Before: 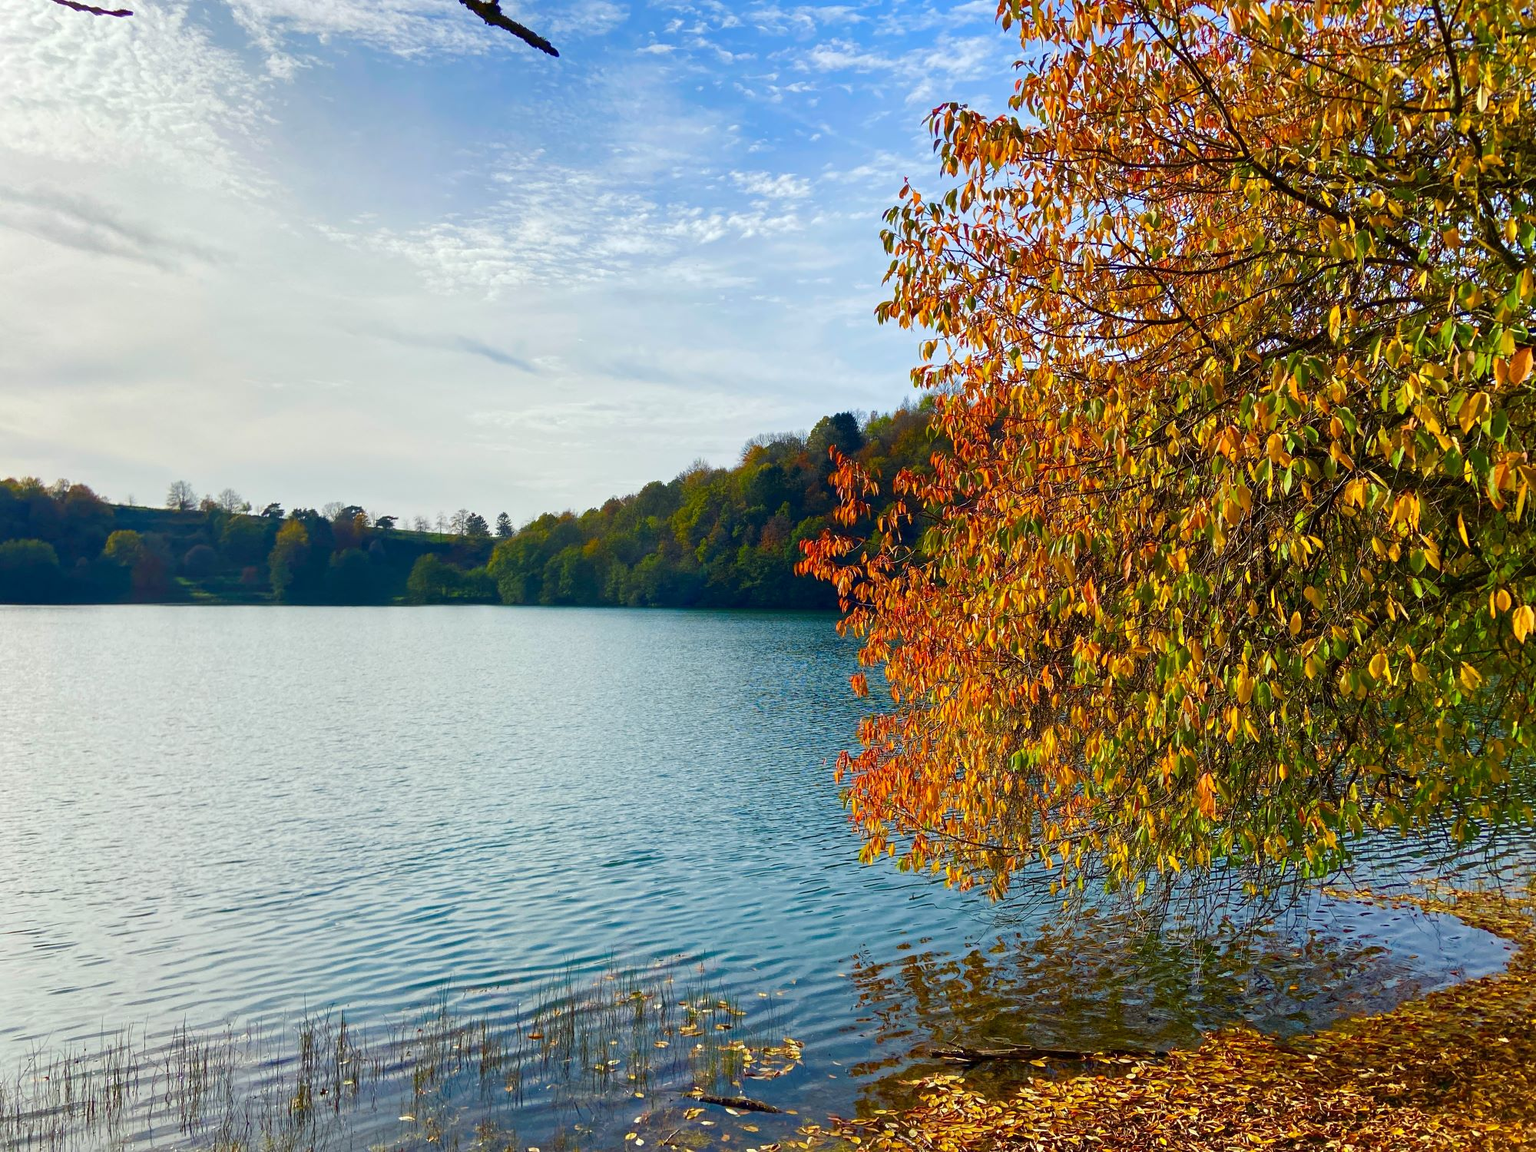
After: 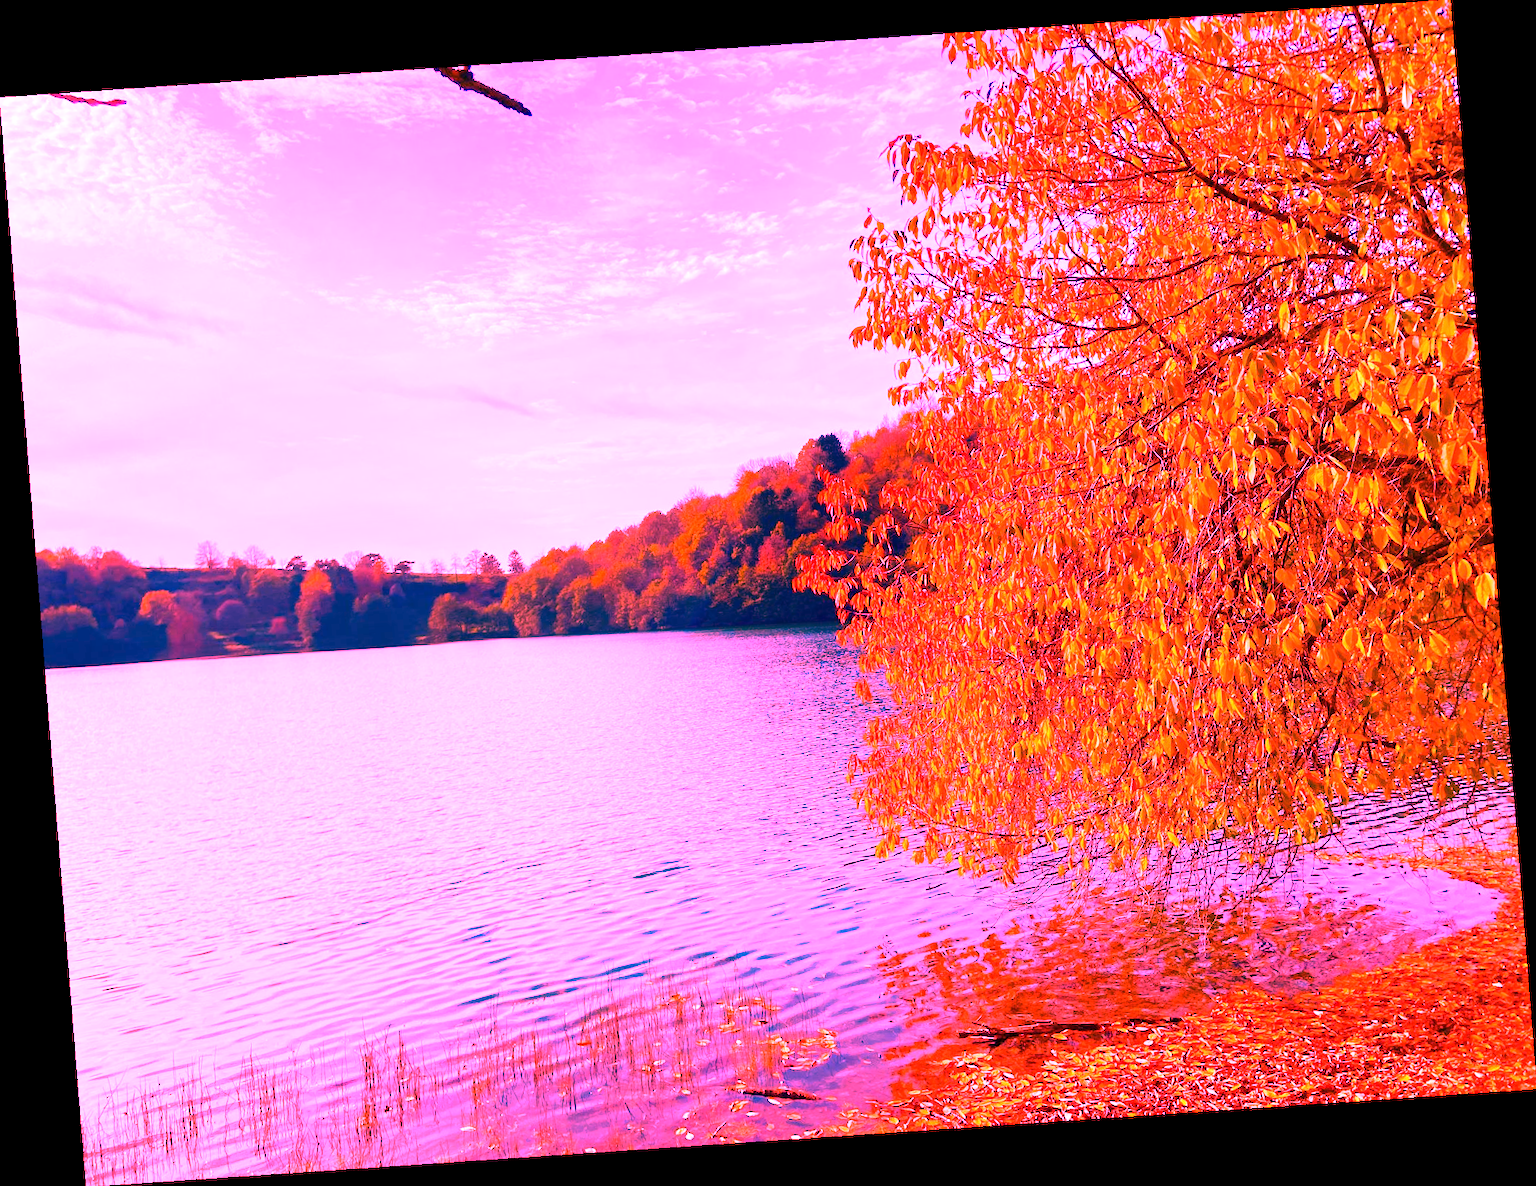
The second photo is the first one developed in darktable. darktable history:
white balance: red 4.26, blue 1.802
rotate and perspective: rotation -4.2°, shear 0.006, automatic cropping off
